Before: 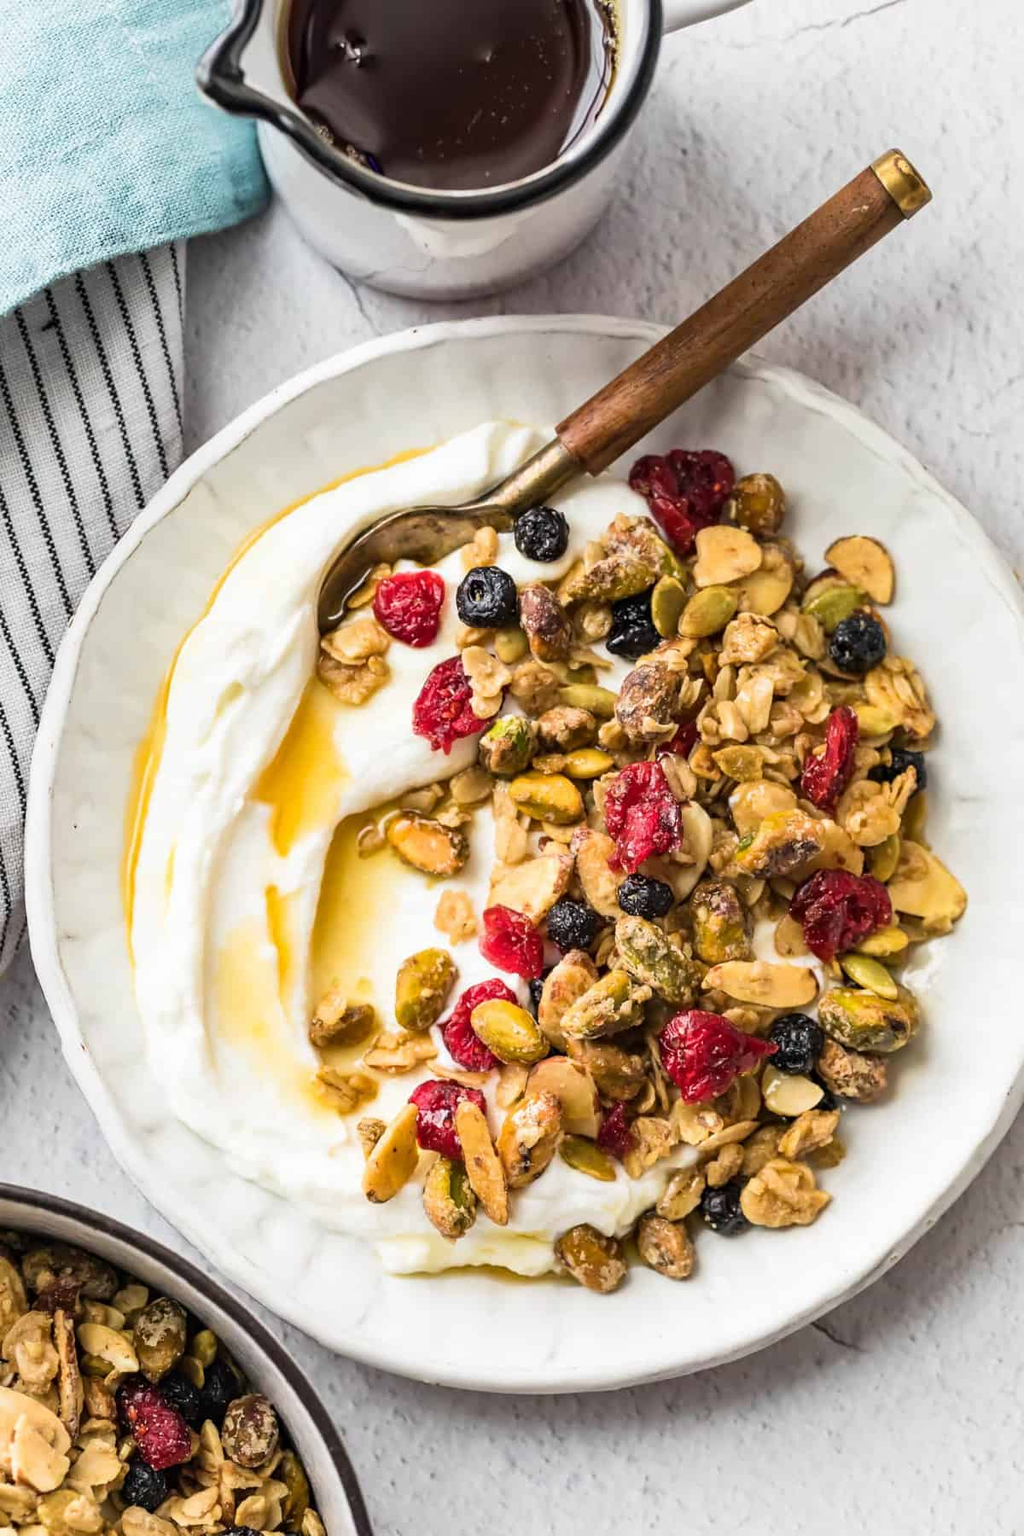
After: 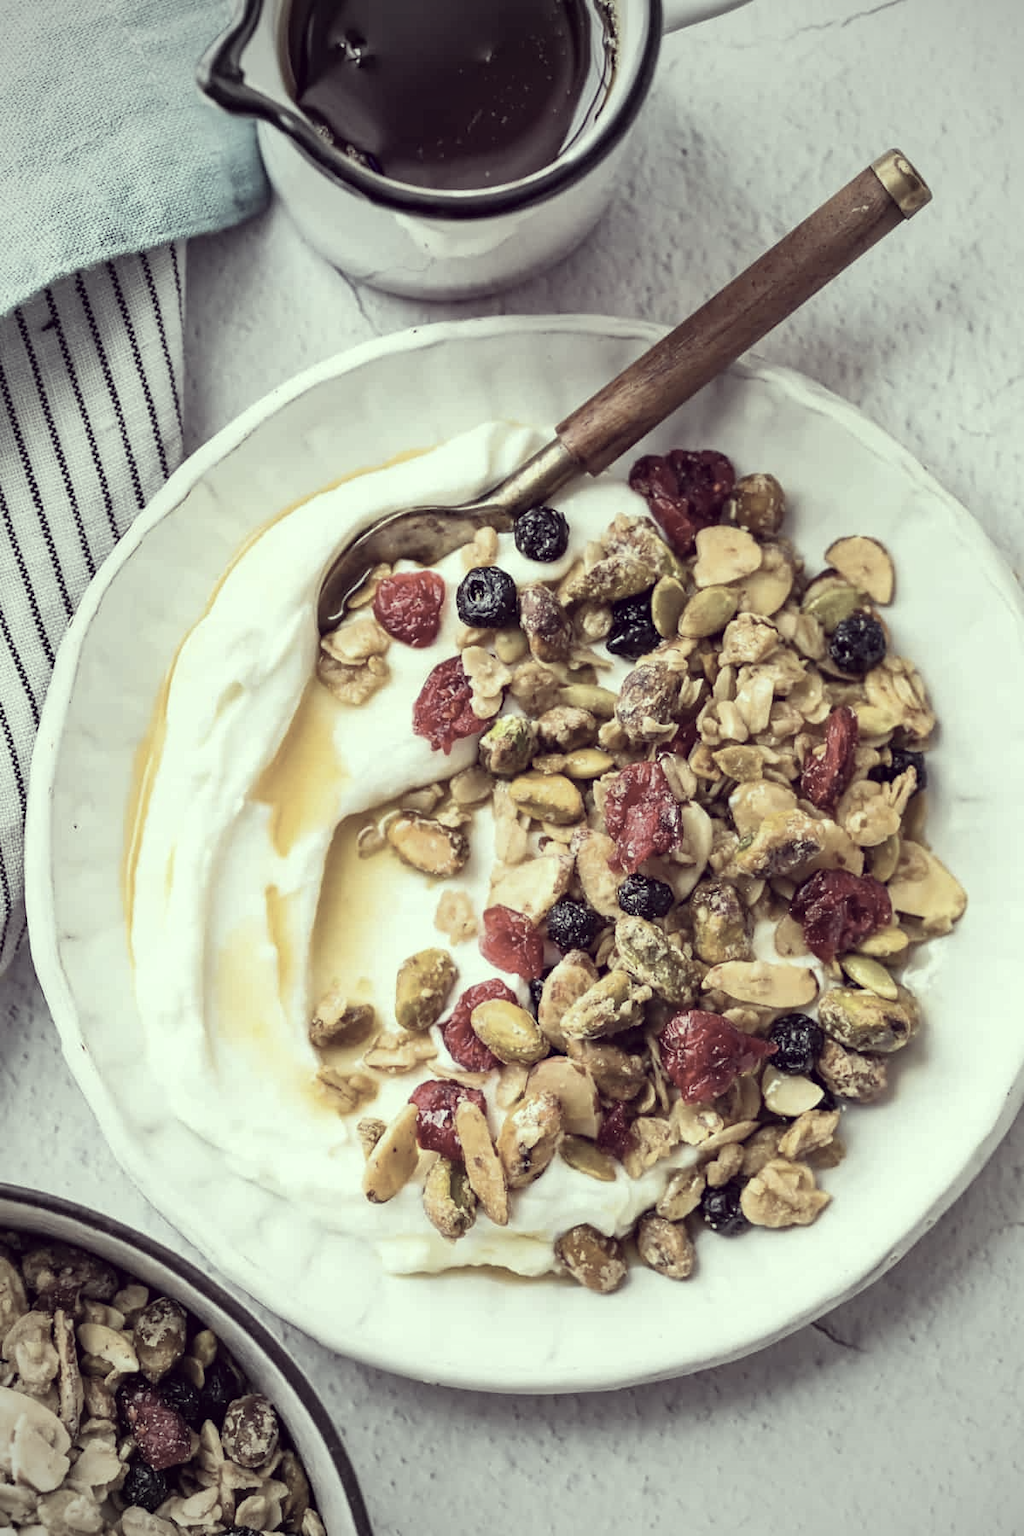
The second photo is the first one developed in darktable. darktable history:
vignetting: fall-off start 74.49%, fall-off radius 65.9%, brightness -0.628, saturation -0.68
color correction: highlights a* -20.17, highlights b* 20.27, shadows a* 20.03, shadows b* -20.46, saturation 0.43
